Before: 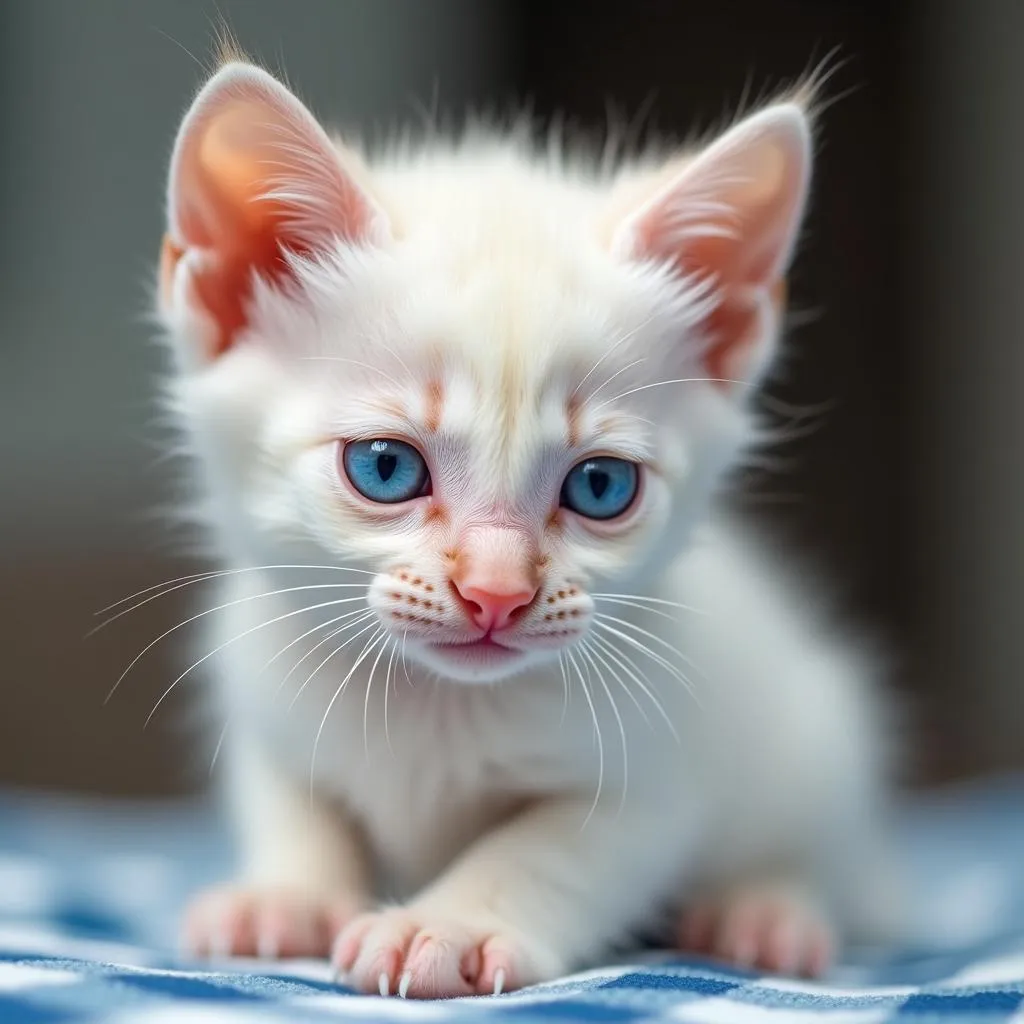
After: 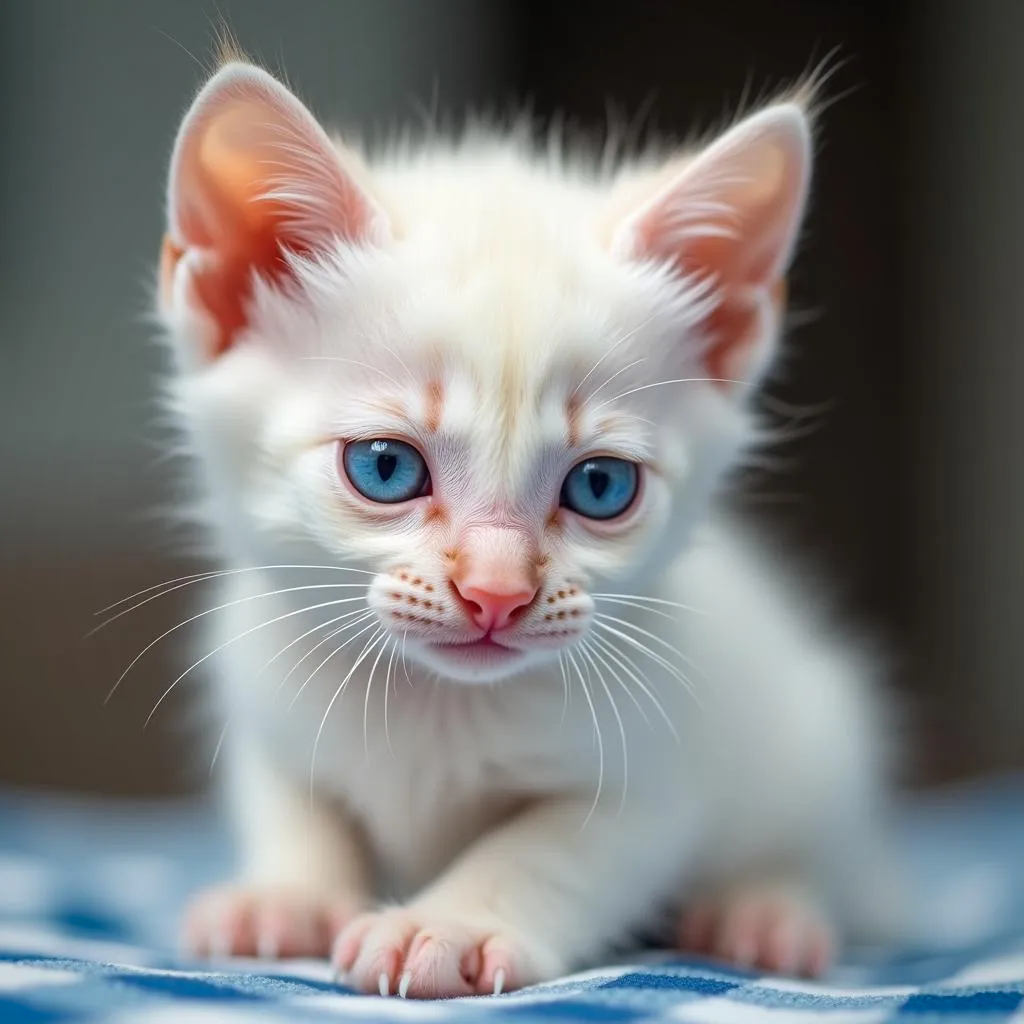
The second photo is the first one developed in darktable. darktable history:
vignetting: brightness -0.233, saturation 0.141
